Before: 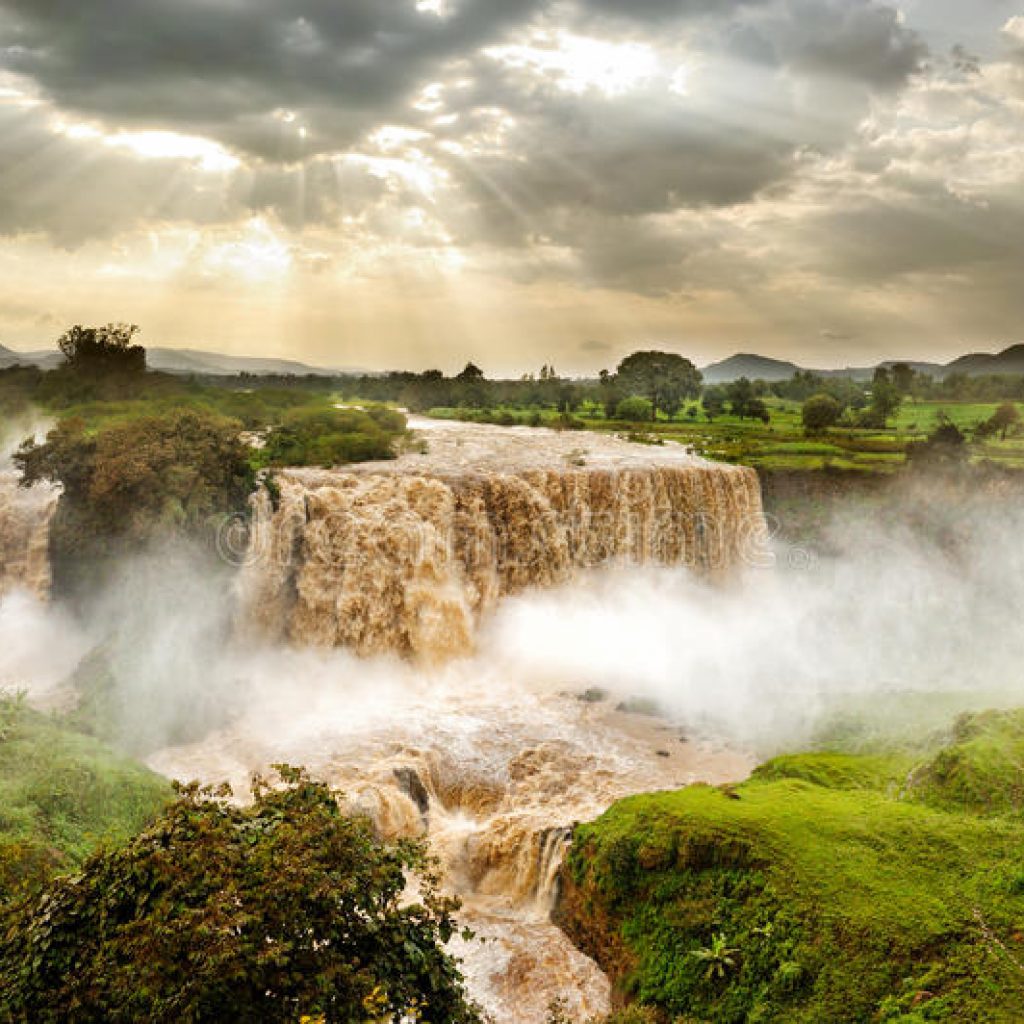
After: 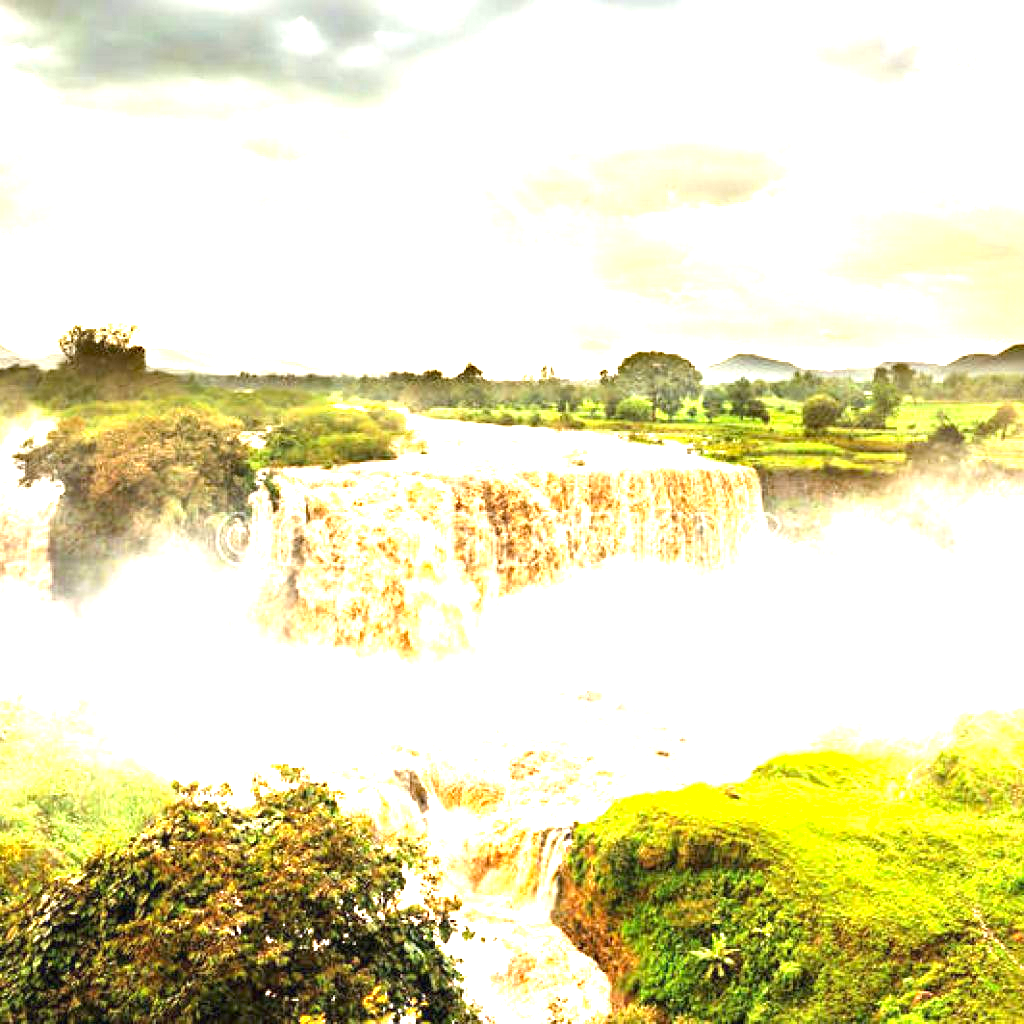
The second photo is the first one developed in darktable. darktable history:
haze removal: adaptive false
exposure: black level correction 0, exposure 2.327 EV, compensate exposure bias true, compensate highlight preservation false
